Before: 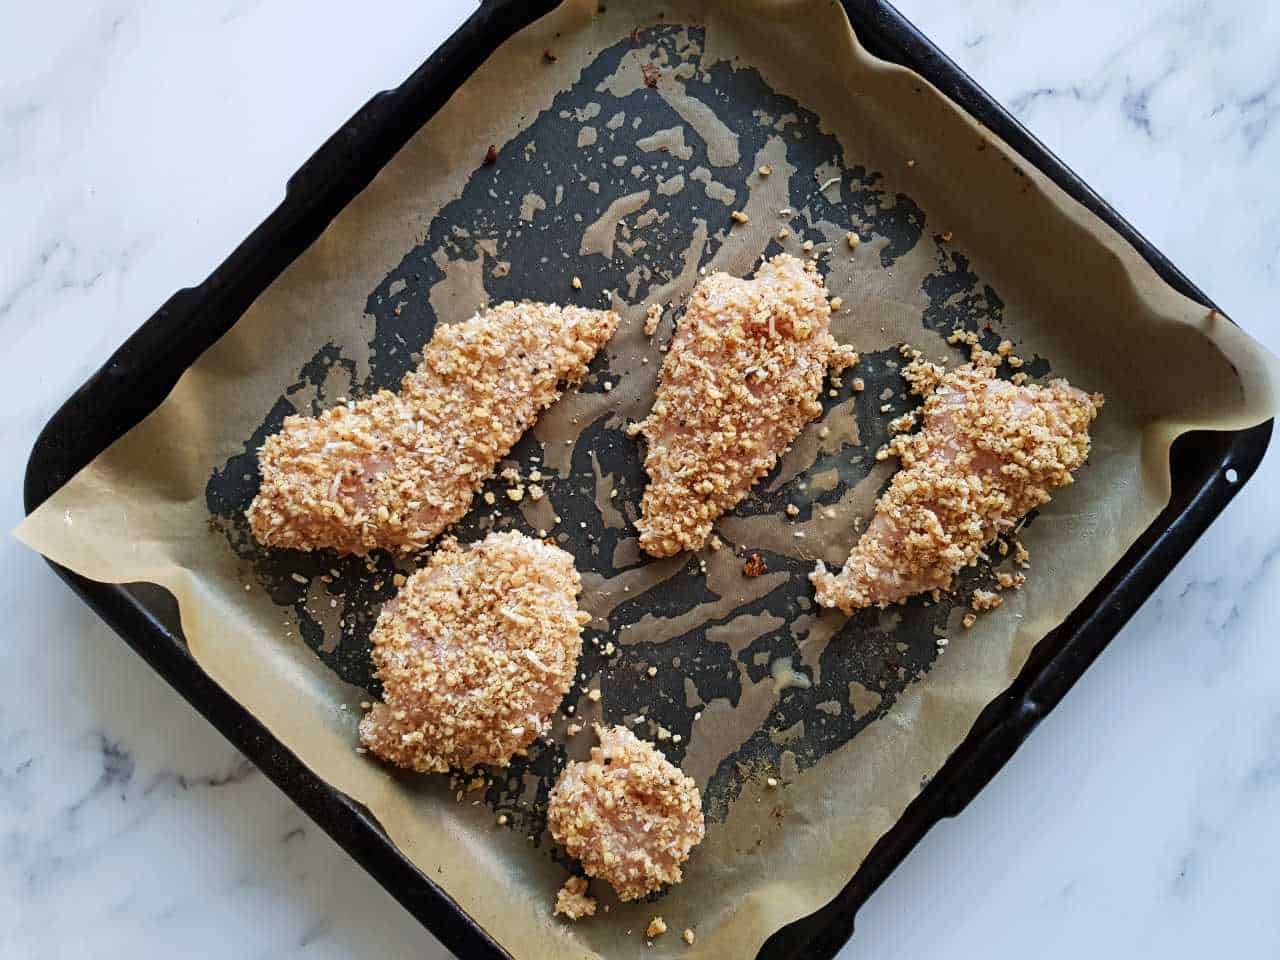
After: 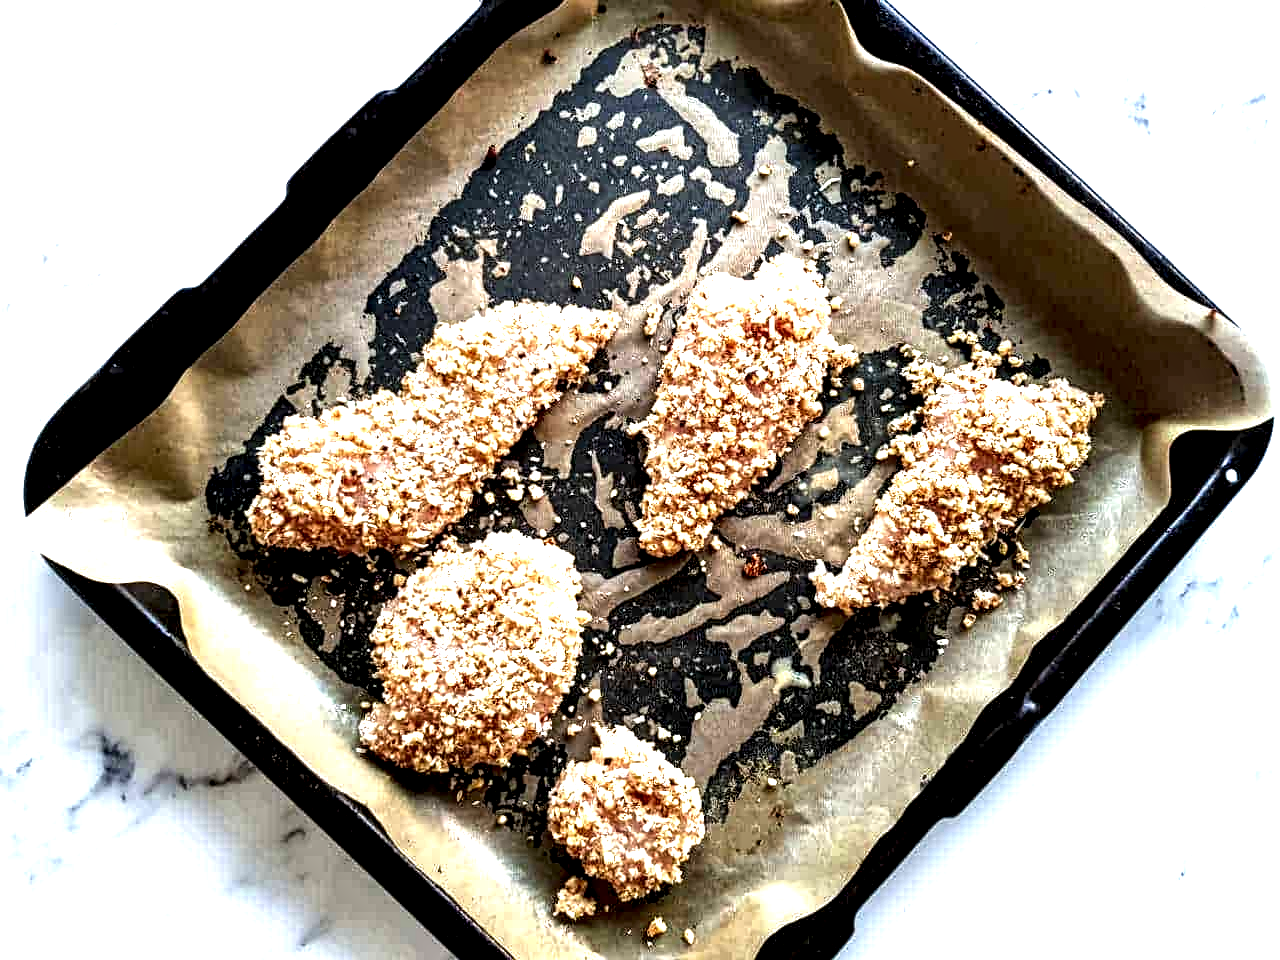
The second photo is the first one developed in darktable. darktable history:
local contrast: shadows 158%, detail 227%
exposure: black level correction 0, exposure 1.2 EV, compensate highlight preservation false
